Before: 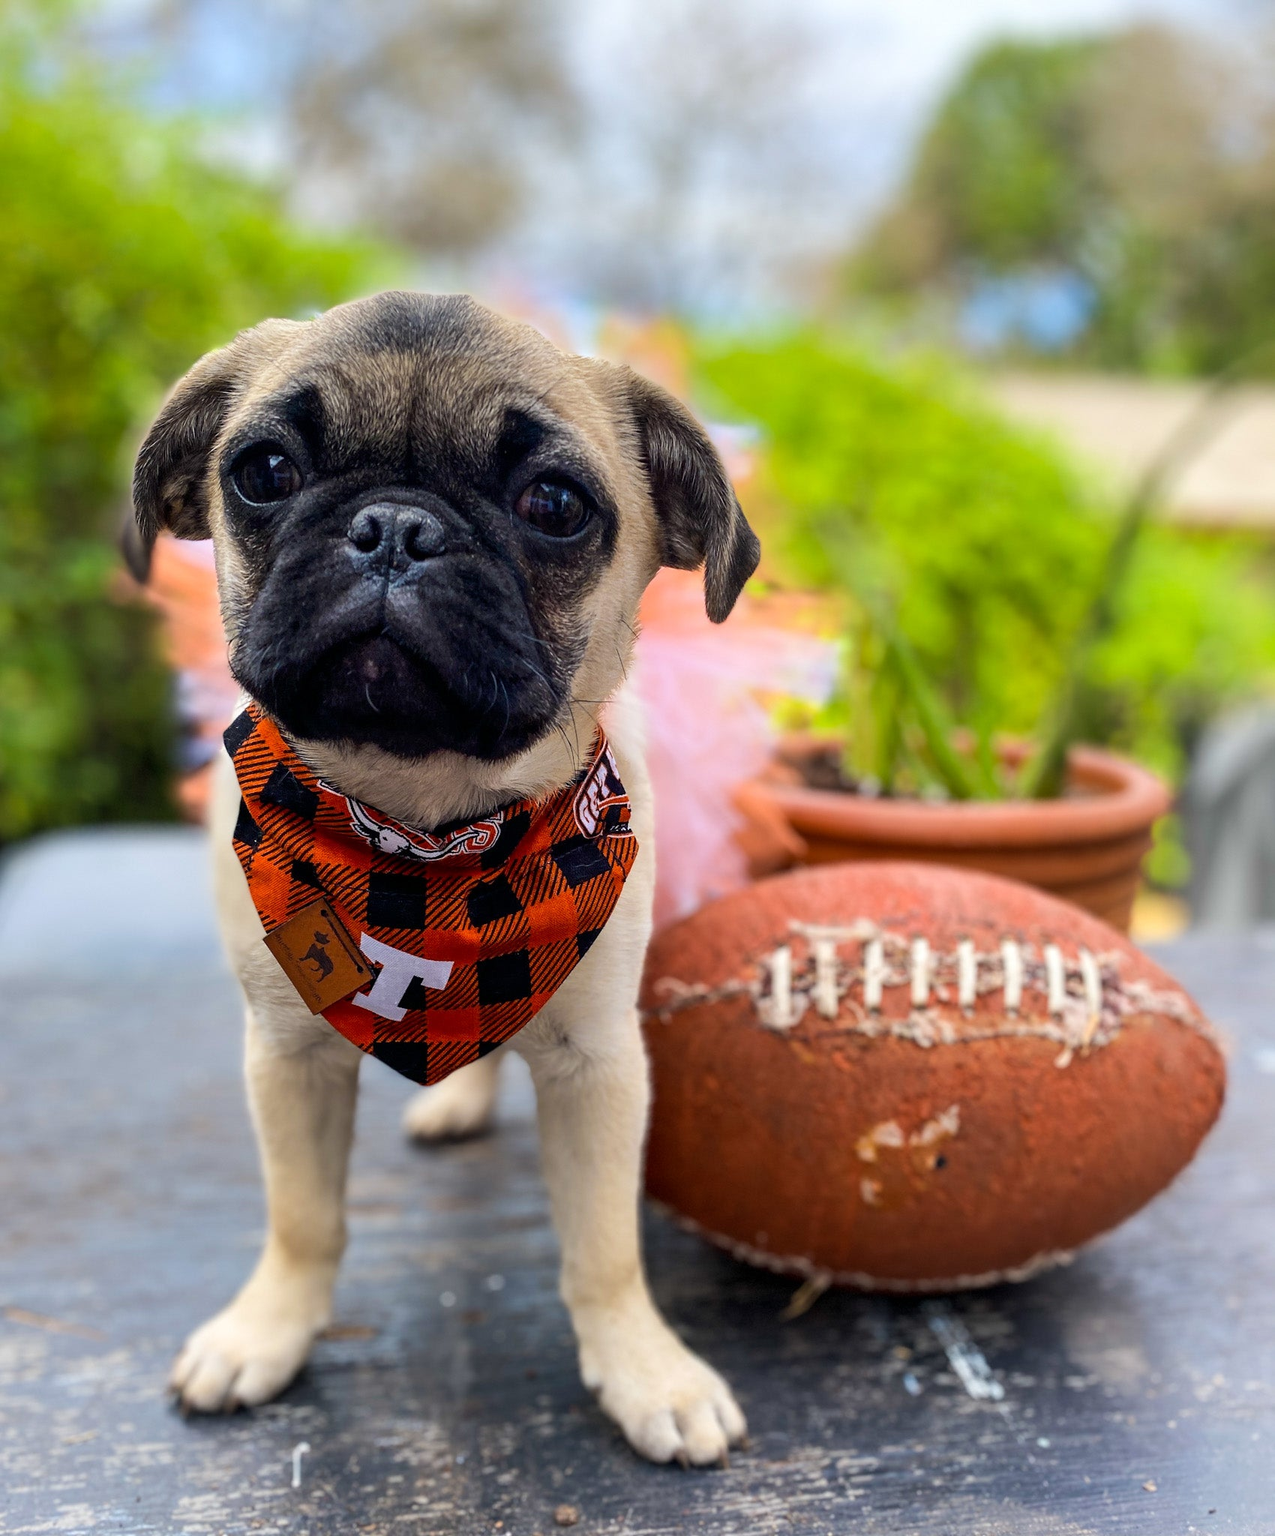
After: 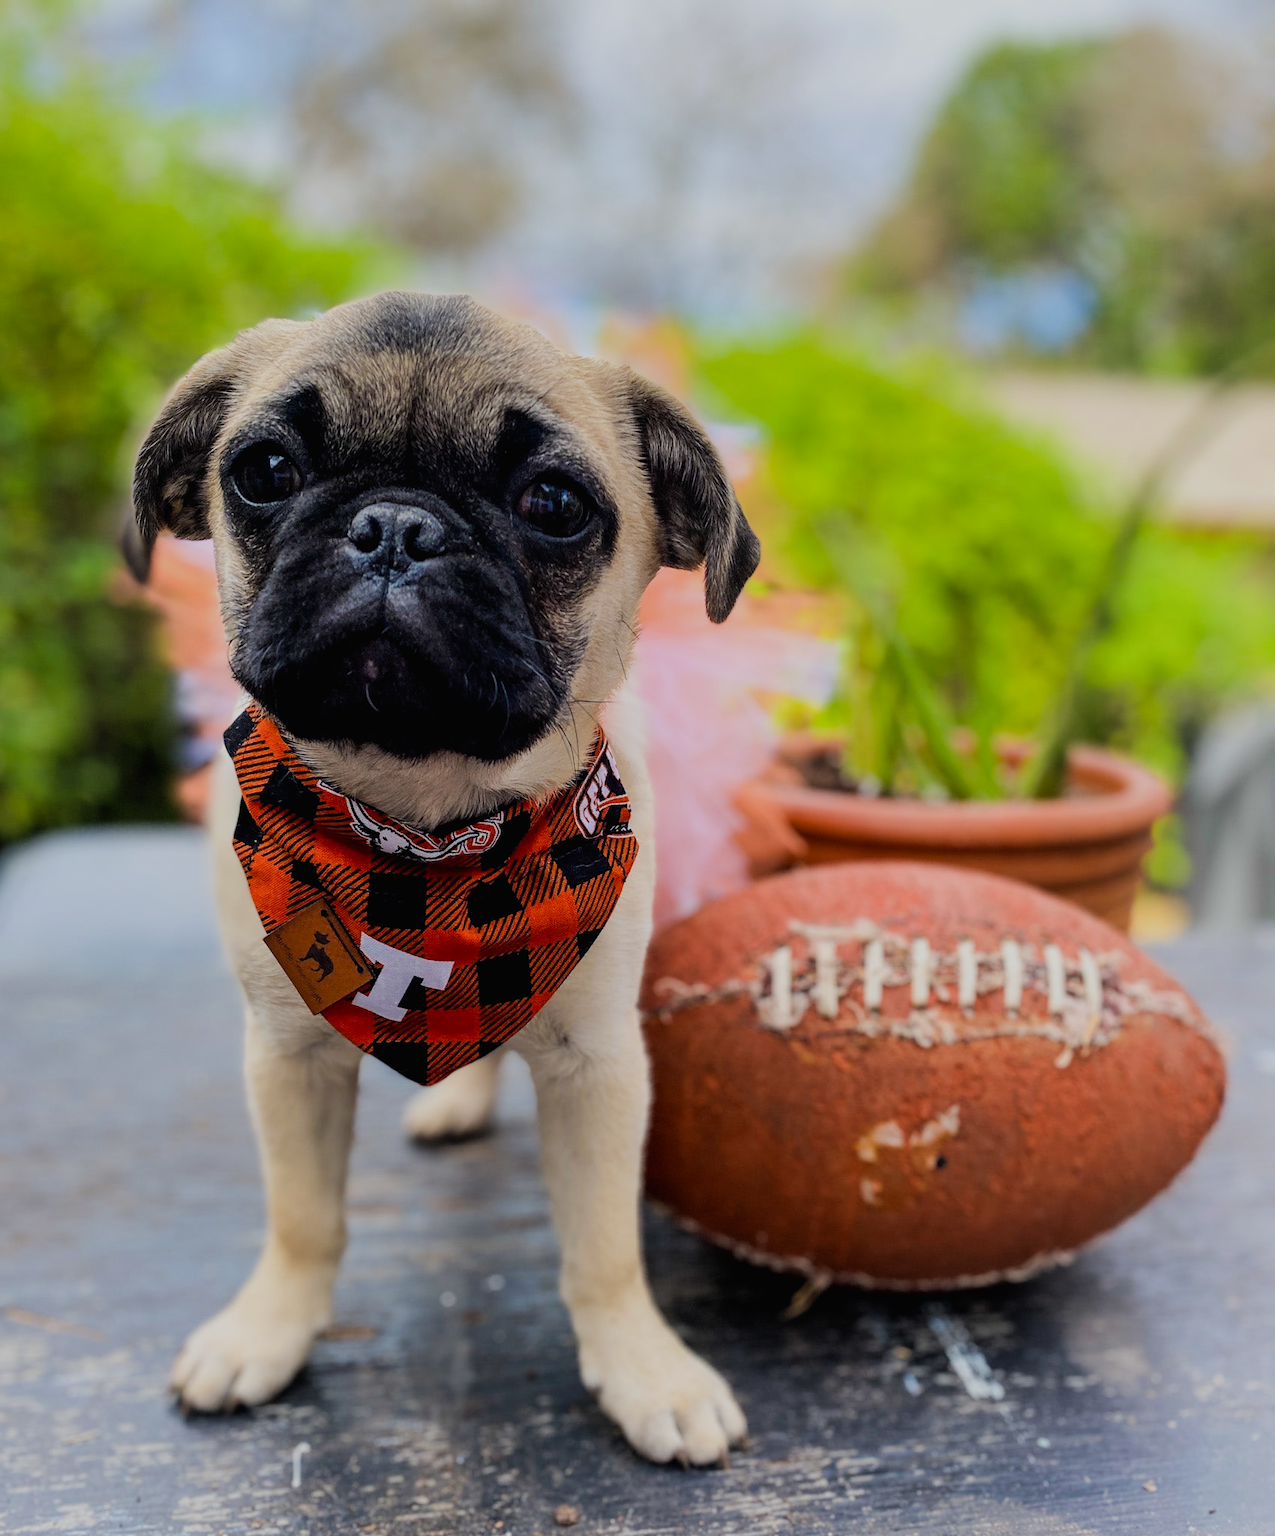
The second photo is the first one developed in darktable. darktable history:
contrast brightness saturation: contrast -0.02, brightness -0.01, saturation 0.03
filmic rgb: black relative exposure -7.65 EV, white relative exposure 4.56 EV, hardness 3.61
